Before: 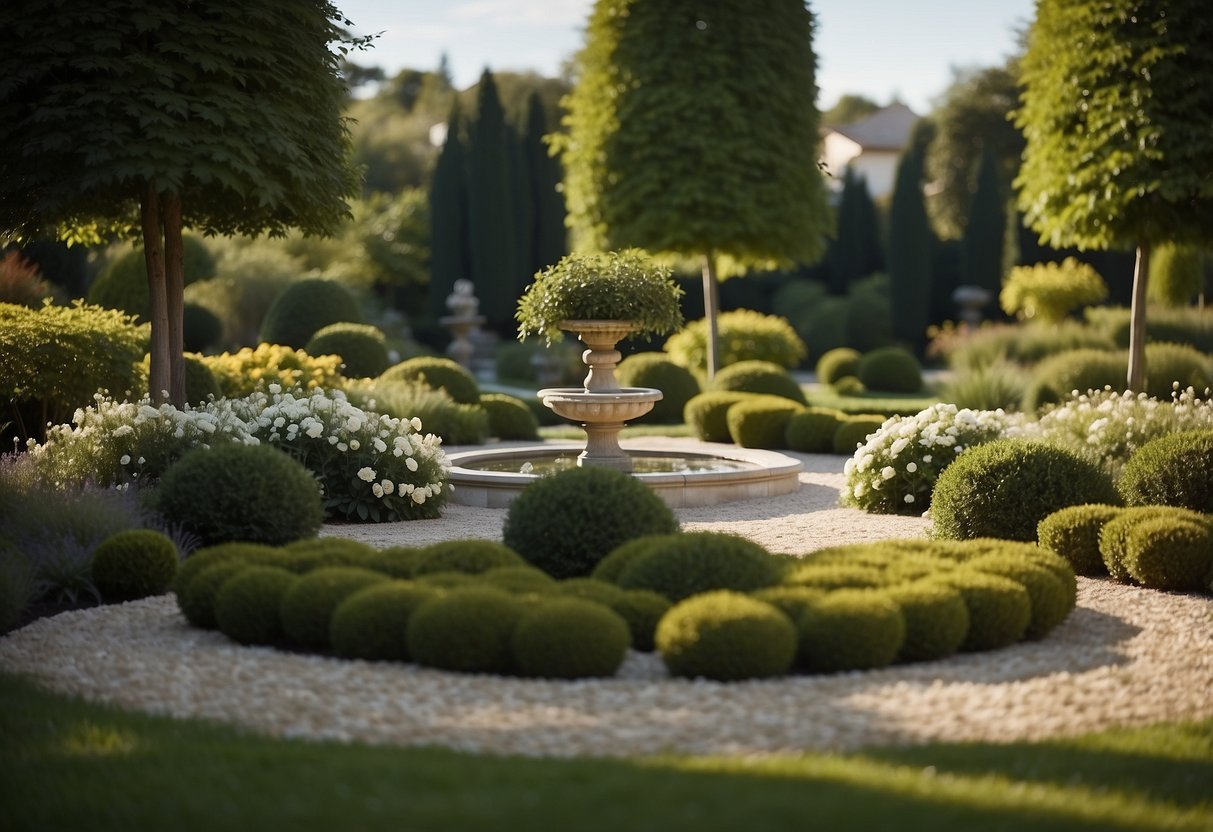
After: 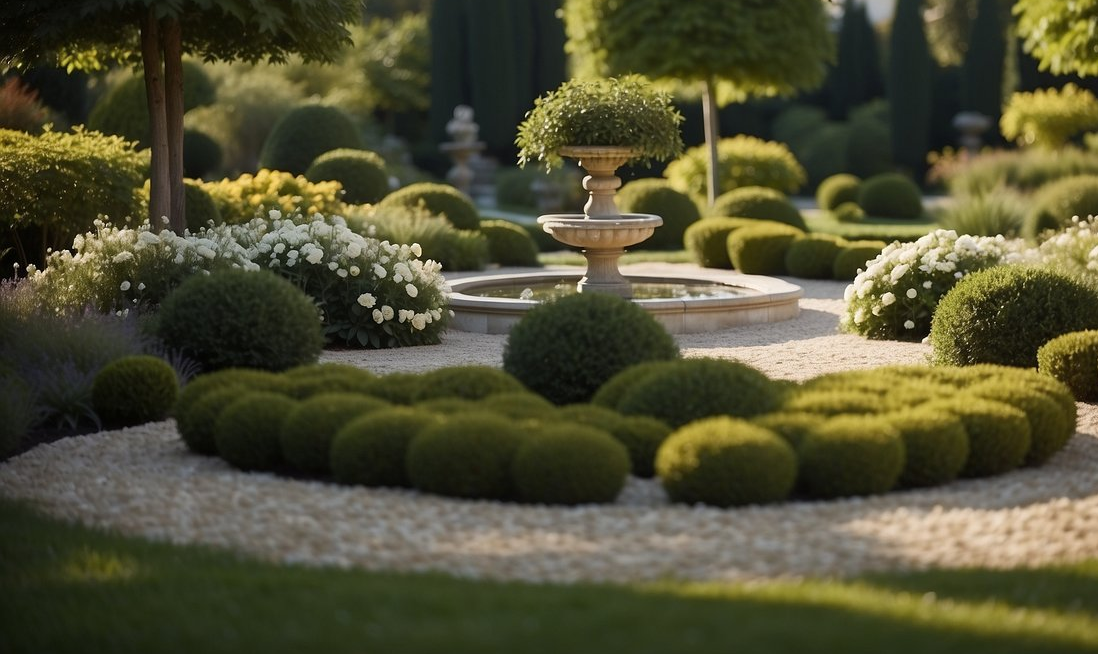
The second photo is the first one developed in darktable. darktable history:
crop: top 21.028%, right 9.429%, bottom 0.263%
